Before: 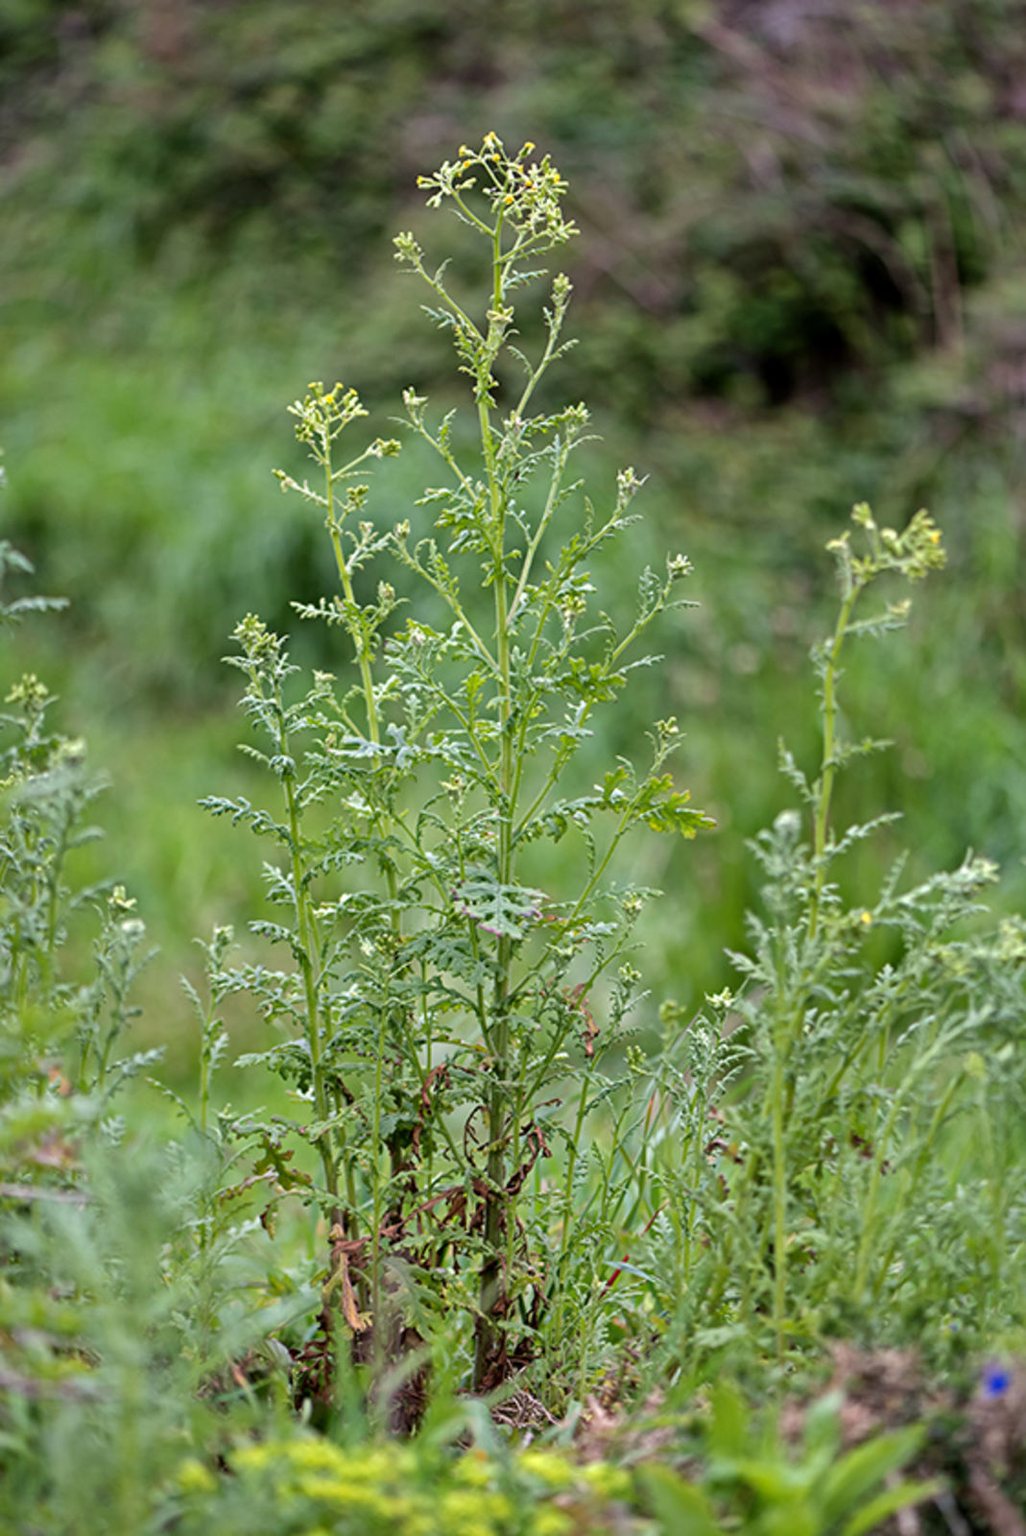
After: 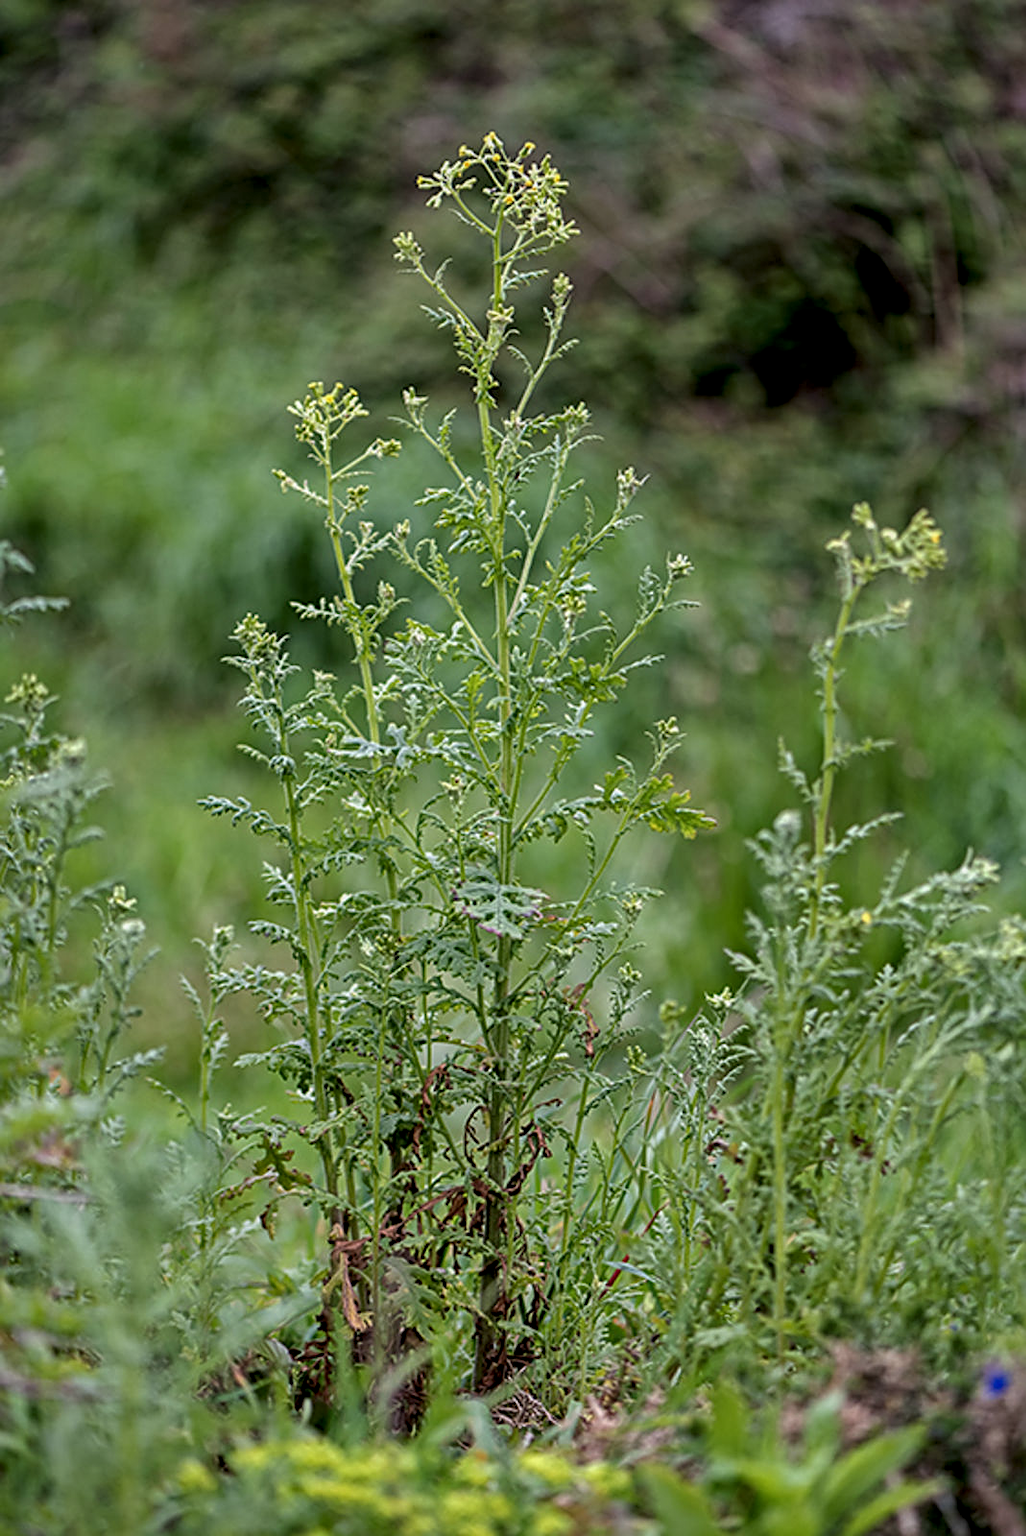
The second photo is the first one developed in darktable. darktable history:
exposure: exposure -0.462 EV, compensate highlight preservation false
local contrast: detail 130%
sharpen: on, module defaults
